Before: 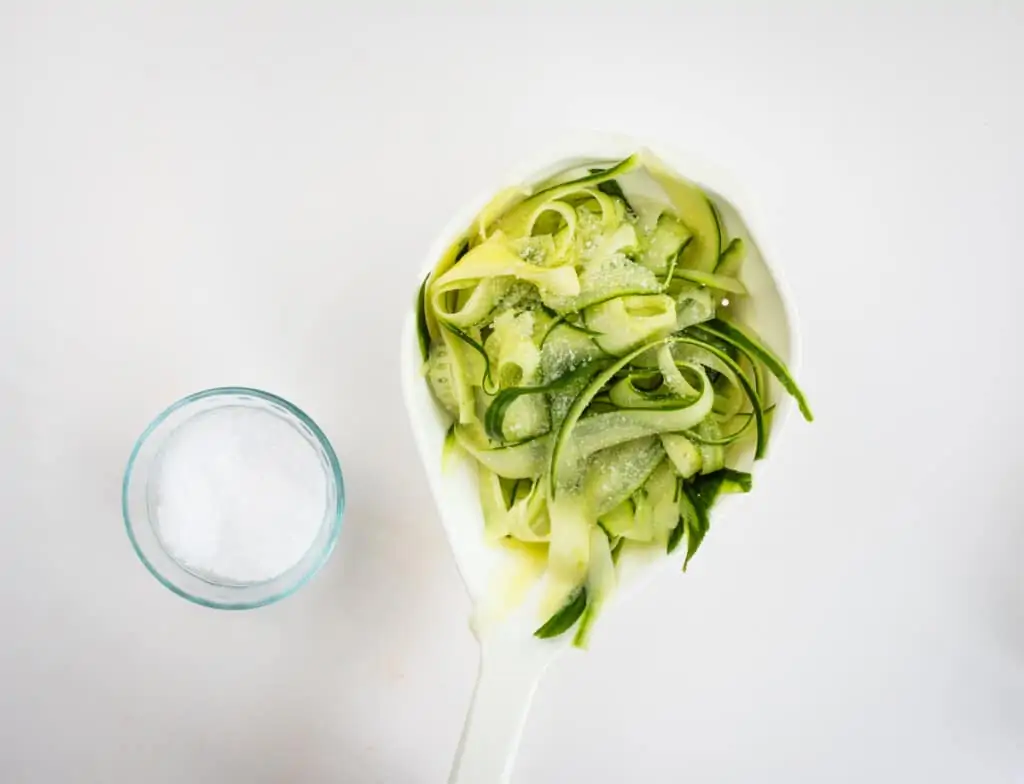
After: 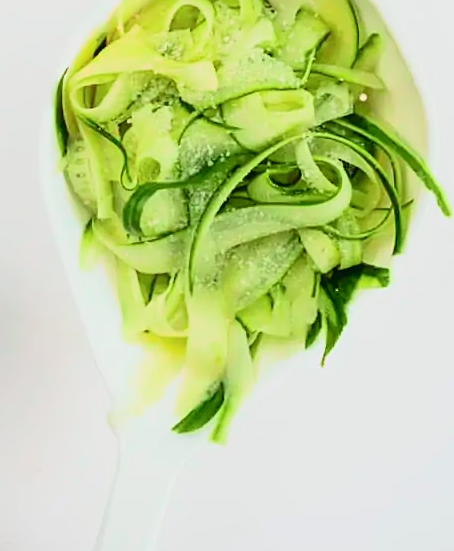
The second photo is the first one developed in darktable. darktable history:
sharpen: on, module defaults
tone curve: curves: ch0 [(0, 0.022) (0.114, 0.088) (0.282, 0.316) (0.446, 0.511) (0.613, 0.693) (0.786, 0.843) (0.999, 0.949)]; ch1 [(0, 0) (0.395, 0.343) (0.463, 0.427) (0.486, 0.474) (0.503, 0.5) (0.535, 0.522) (0.555, 0.566) (0.594, 0.614) (0.755, 0.793) (1, 1)]; ch2 [(0, 0) (0.369, 0.388) (0.449, 0.431) (0.501, 0.5) (0.528, 0.517) (0.561, 0.59) (0.612, 0.646) (0.697, 0.721) (1, 1)], color space Lab, independent channels, preserve colors none
contrast equalizer: octaves 7, y [[0.6 ×6], [0.55 ×6], [0 ×6], [0 ×6], [0 ×6]], mix -0.3
crop: left 35.432%, top 26.233%, right 20.145%, bottom 3.432%
